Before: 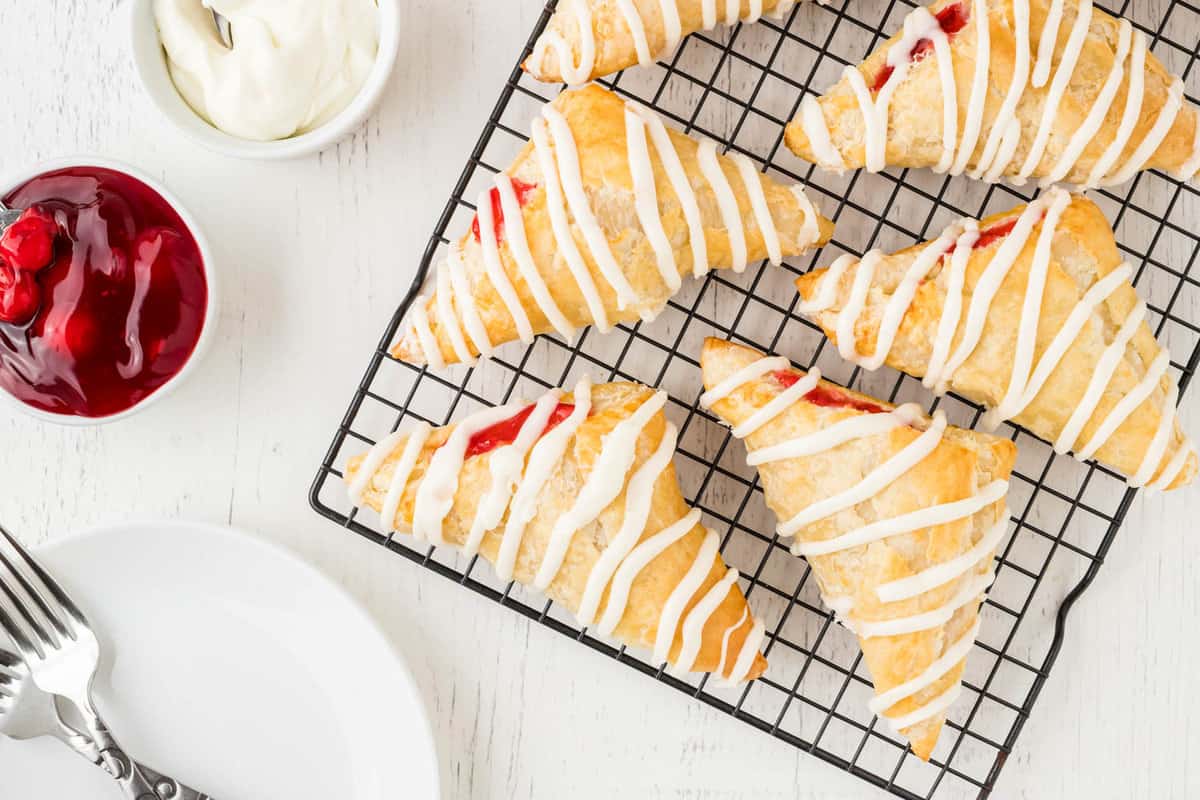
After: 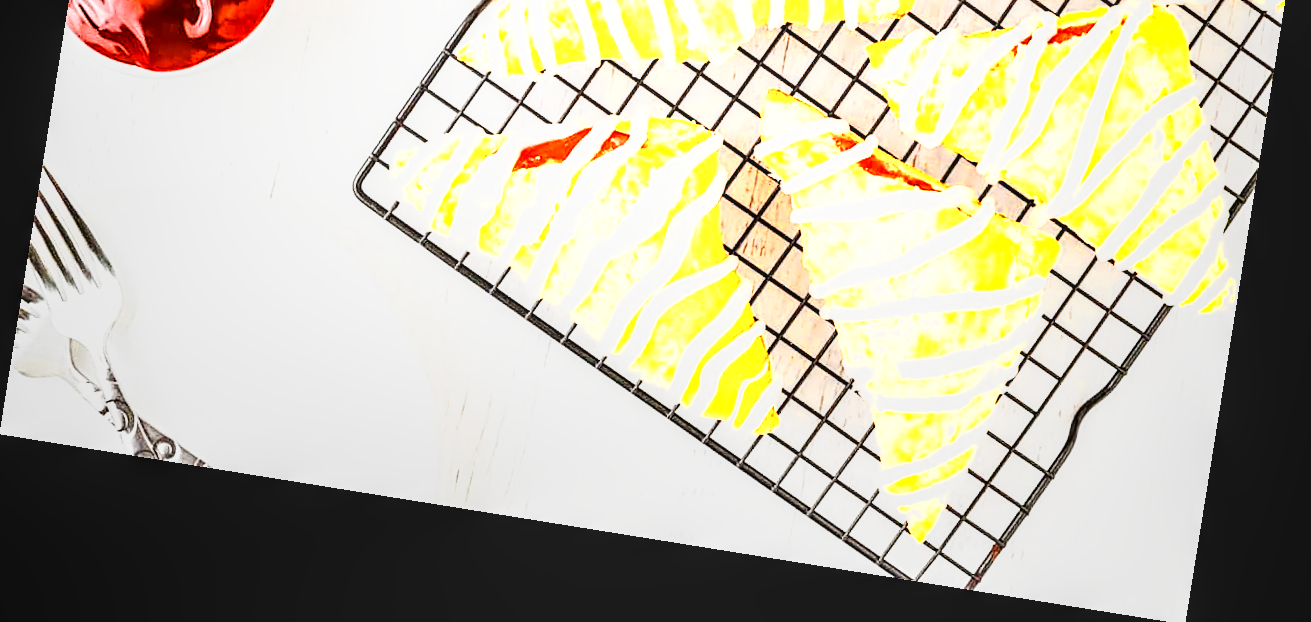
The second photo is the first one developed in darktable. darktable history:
color balance rgb: linear chroma grading › global chroma 15%, perceptual saturation grading › global saturation 30%
crop and rotate: top 36.435%
local contrast: on, module defaults
sharpen: on, module defaults
base curve: curves: ch0 [(0, 0) (0.007, 0.004) (0.027, 0.03) (0.046, 0.07) (0.207, 0.54) (0.442, 0.872) (0.673, 0.972) (1, 1)], preserve colors none
color zones: curves: ch0 [(0.018, 0.548) (0.224, 0.64) (0.425, 0.447) (0.675, 0.575) (0.732, 0.579)]; ch1 [(0.066, 0.487) (0.25, 0.5) (0.404, 0.43) (0.75, 0.421) (0.956, 0.421)]; ch2 [(0.044, 0.561) (0.215, 0.465) (0.399, 0.544) (0.465, 0.548) (0.614, 0.447) (0.724, 0.43) (0.882, 0.623) (0.956, 0.632)]
rotate and perspective: rotation 9.12°, automatic cropping off
